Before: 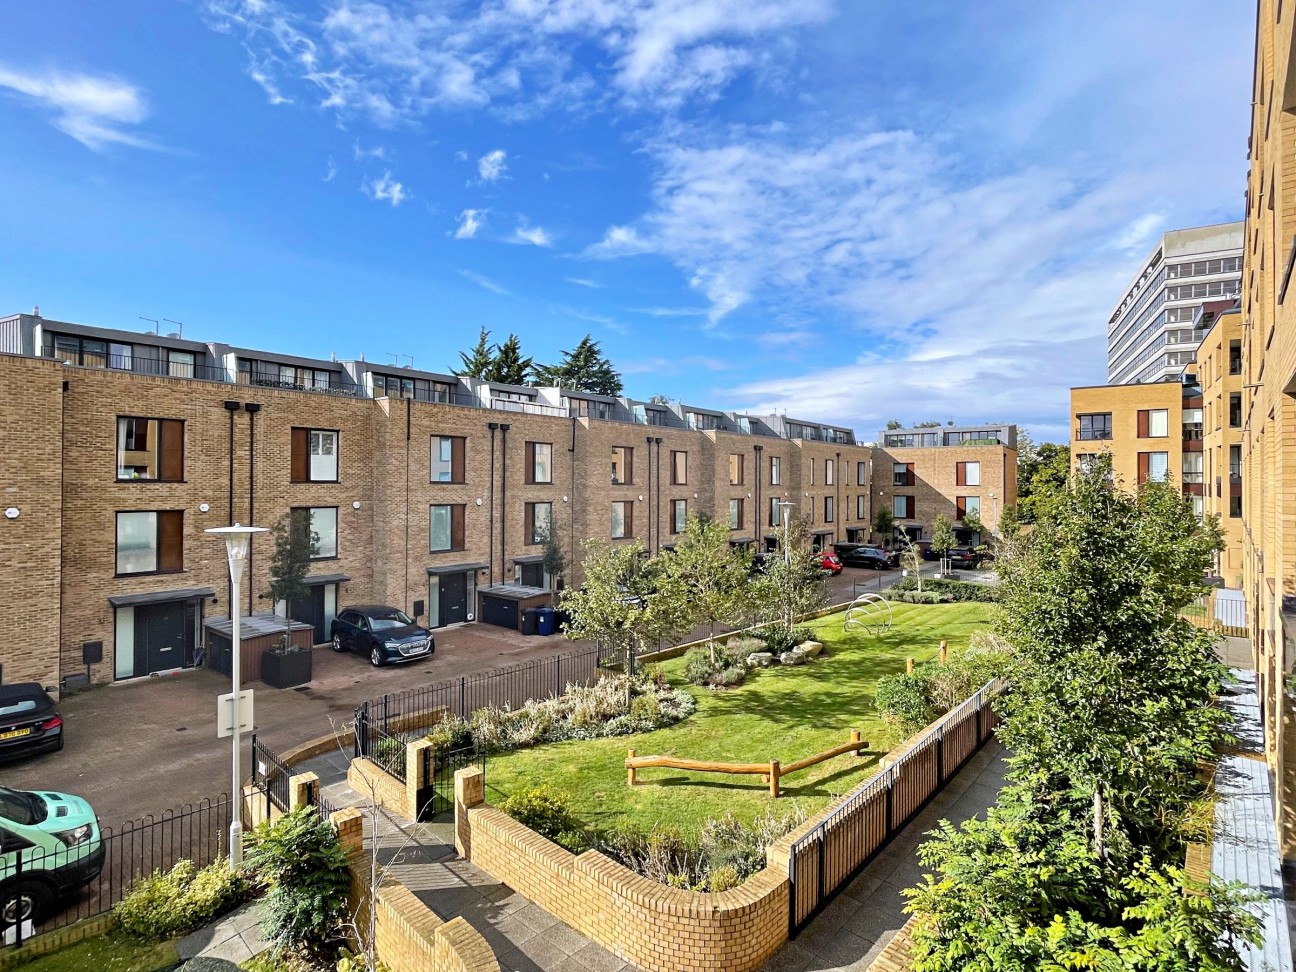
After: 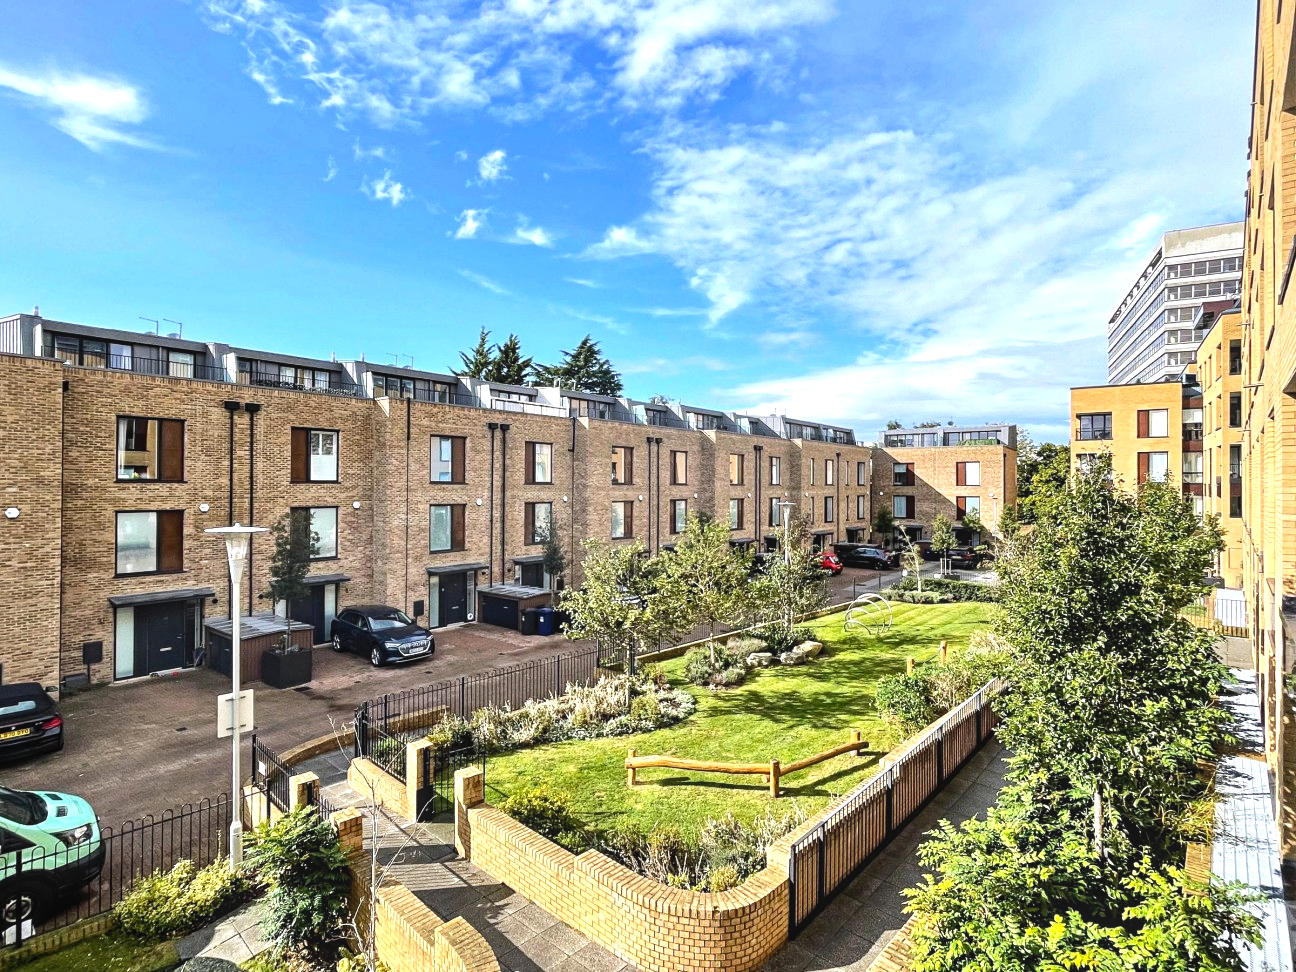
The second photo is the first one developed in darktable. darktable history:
local contrast: detail 109%
tone equalizer: -8 EV -0.782 EV, -7 EV -0.691 EV, -6 EV -0.626 EV, -5 EV -0.393 EV, -3 EV 0.402 EV, -2 EV 0.6 EV, -1 EV 0.698 EV, +0 EV 0.747 EV, edges refinement/feathering 500, mask exposure compensation -1.57 EV, preserve details no
